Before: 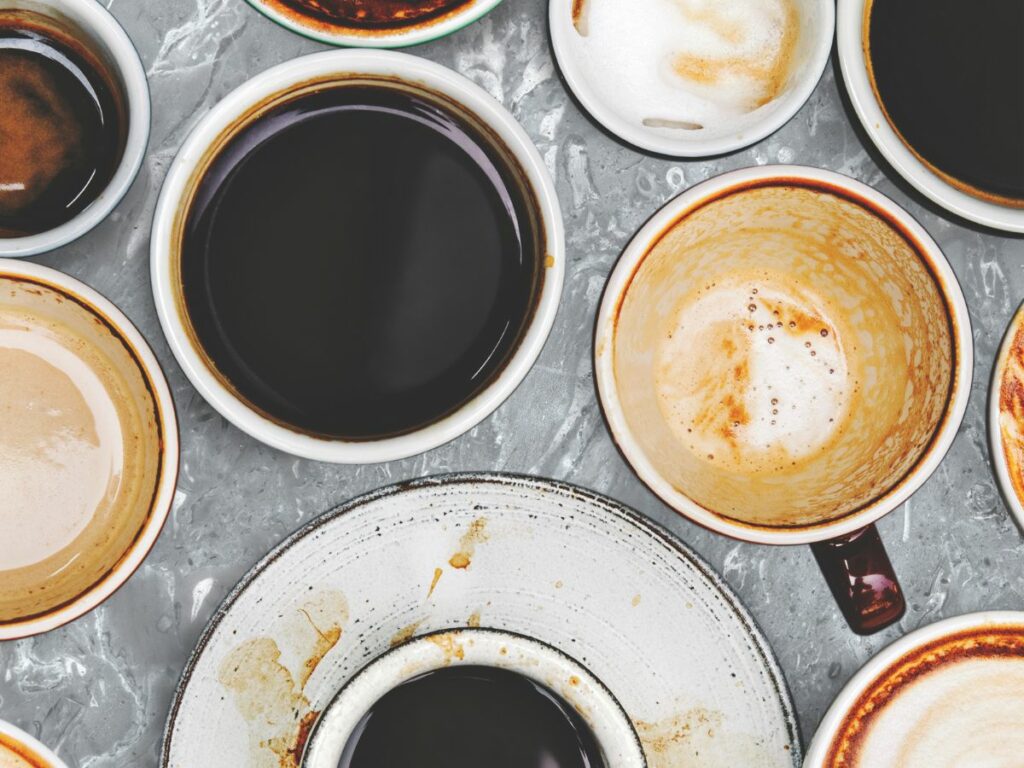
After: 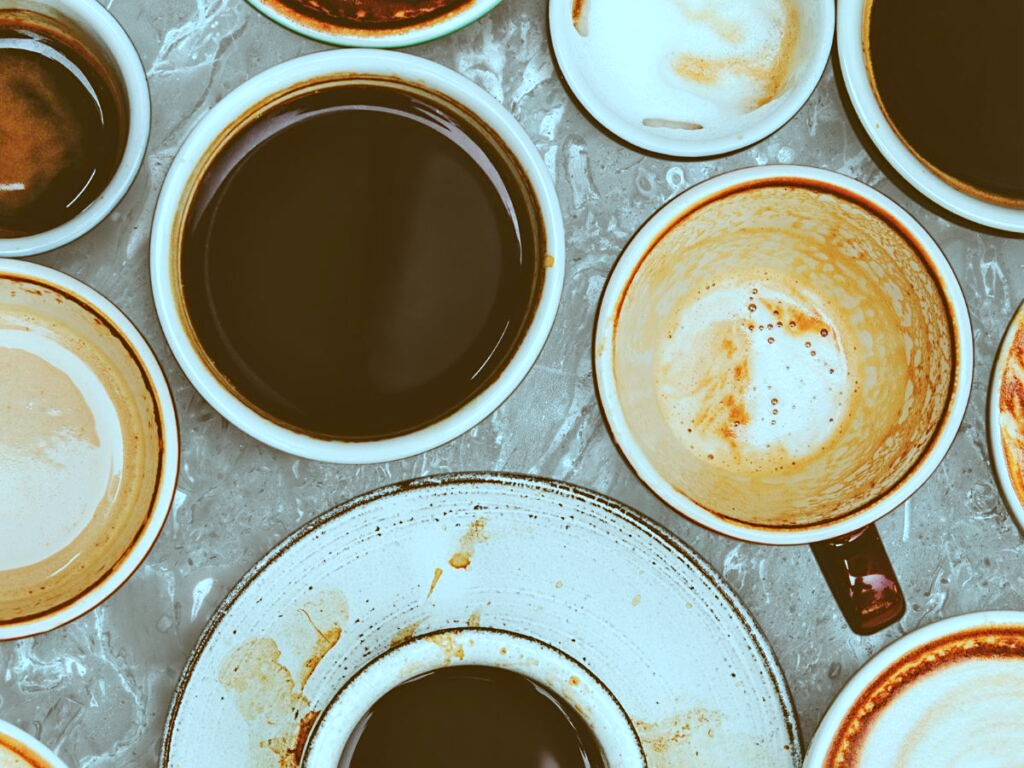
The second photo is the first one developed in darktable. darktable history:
color correction: highlights a* -14.37, highlights b* -16.03, shadows a* 10.73, shadows b* 29.33
sharpen: amount 0.209
